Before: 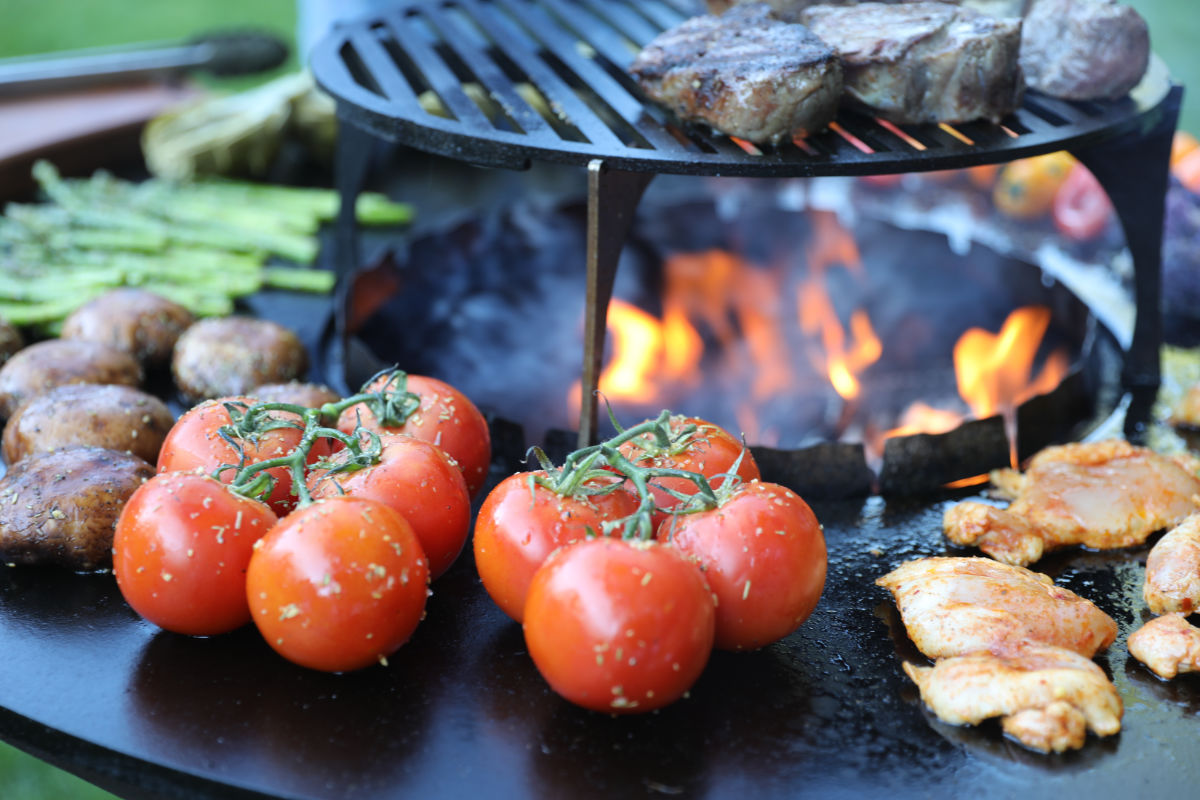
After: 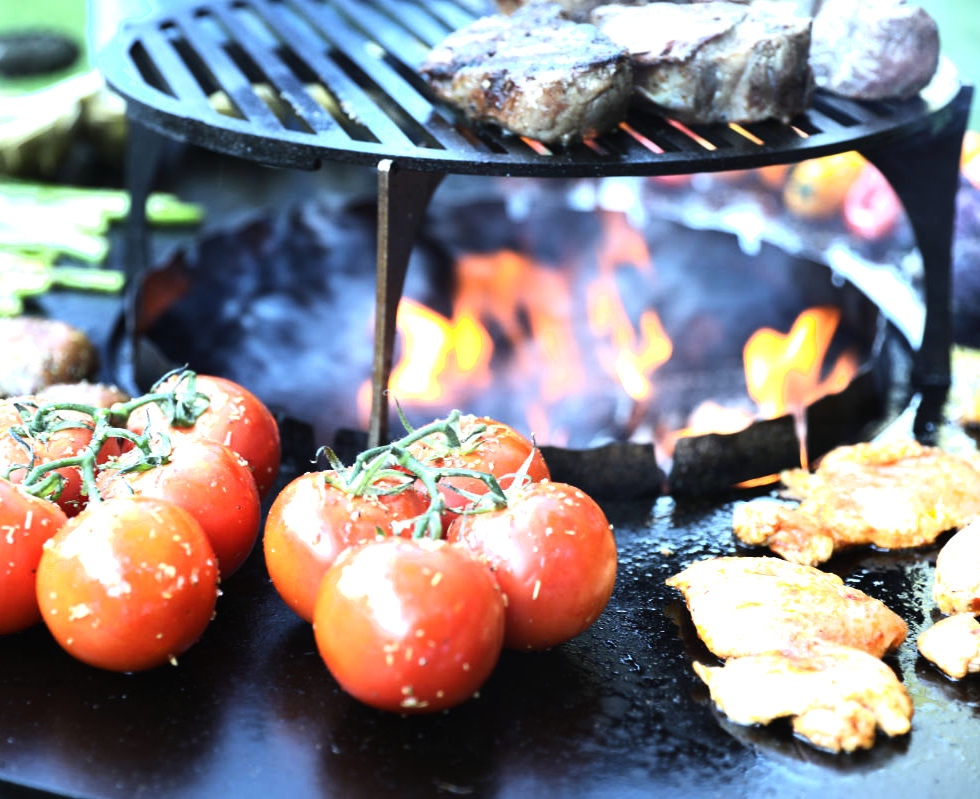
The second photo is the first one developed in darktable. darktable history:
crop: left 17.53%, bottom 0.045%
exposure: black level correction 0, exposure 0.498 EV, compensate highlight preservation false
tone equalizer: -8 EV -0.784 EV, -7 EV -0.73 EV, -6 EV -0.566 EV, -5 EV -0.397 EV, -3 EV 0.386 EV, -2 EV 0.6 EV, -1 EV 0.693 EV, +0 EV 0.762 EV, edges refinement/feathering 500, mask exposure compensation -1.57 EV, preserve details no
shadows and highlights: shadows 1.87, highlights 39.65
